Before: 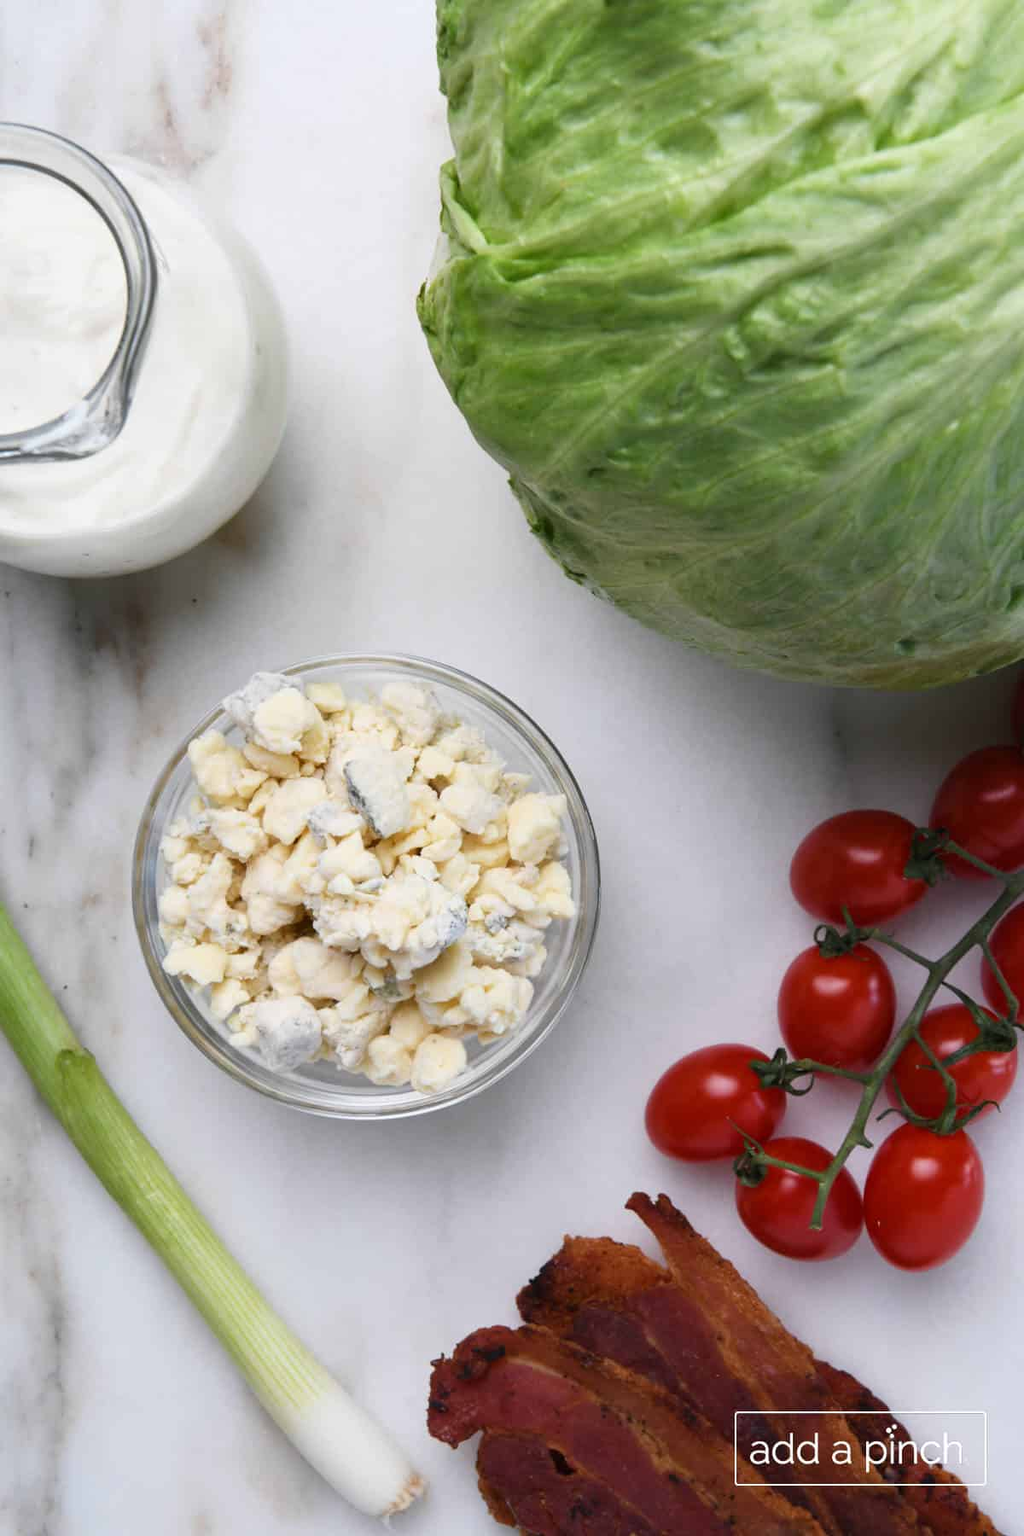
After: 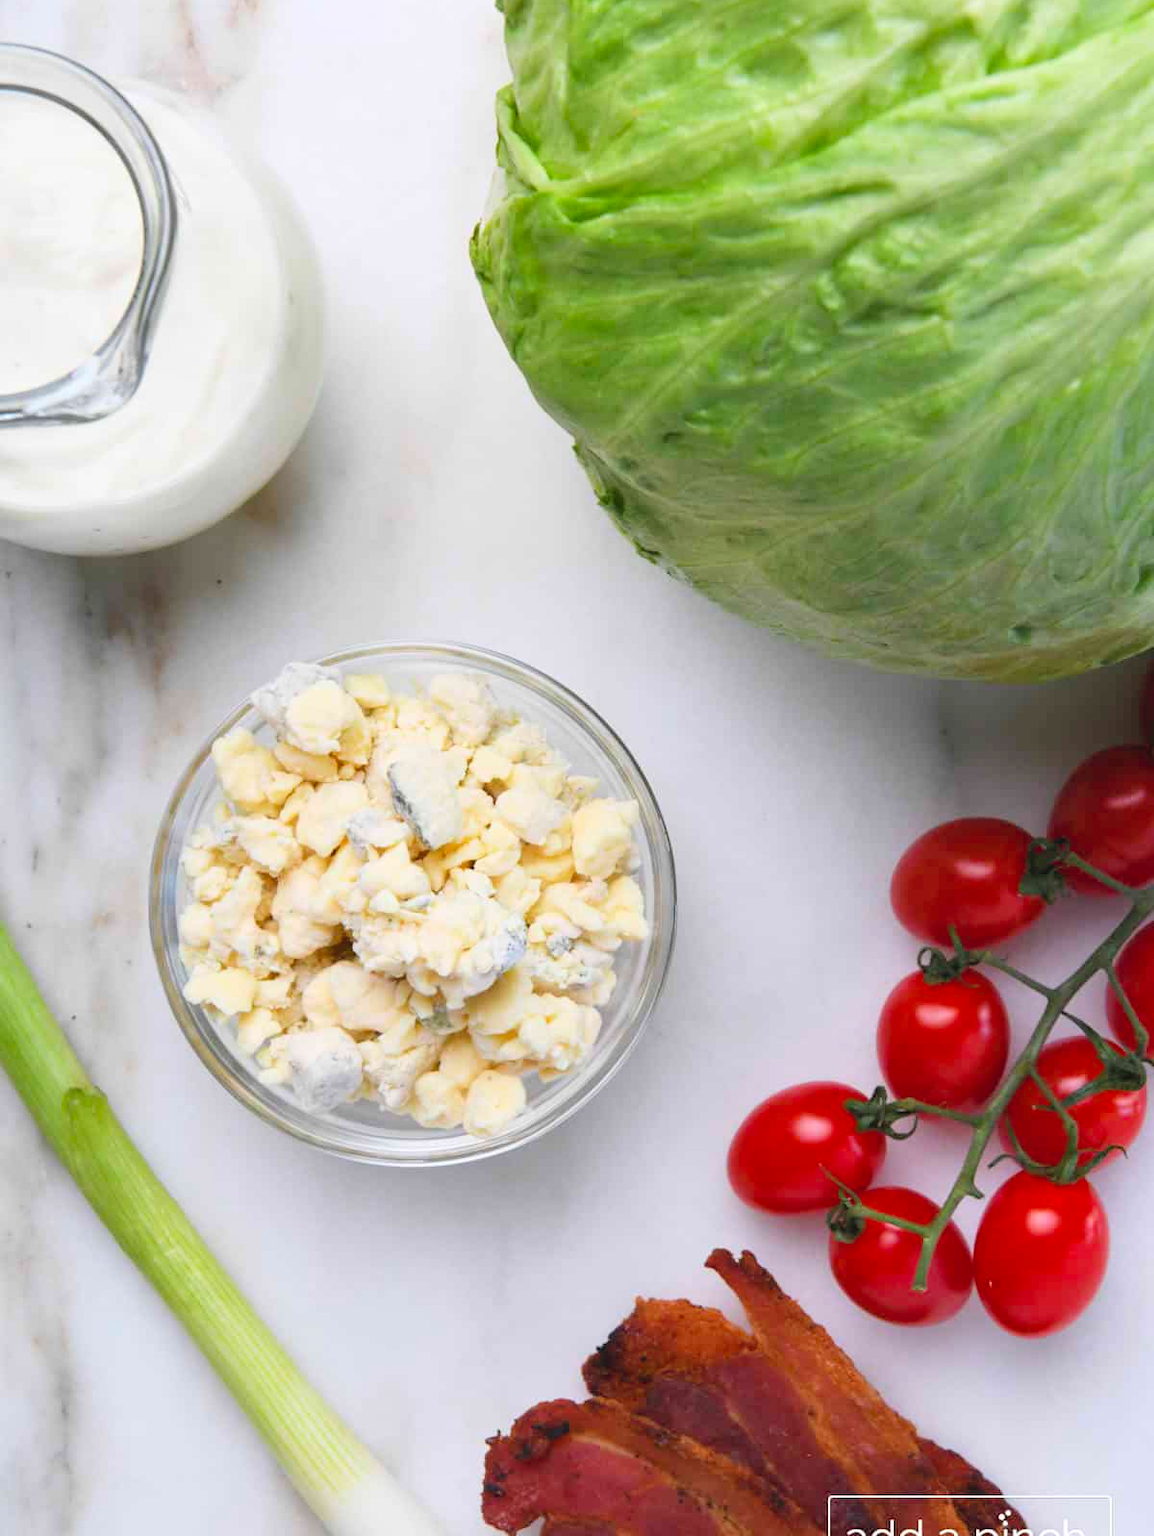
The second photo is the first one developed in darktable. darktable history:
contrast brightness saturation: contrast 0.067, brightness 0.177, saturation 0.395
crop and rotate: top 5.512%, bottom 5.725%
